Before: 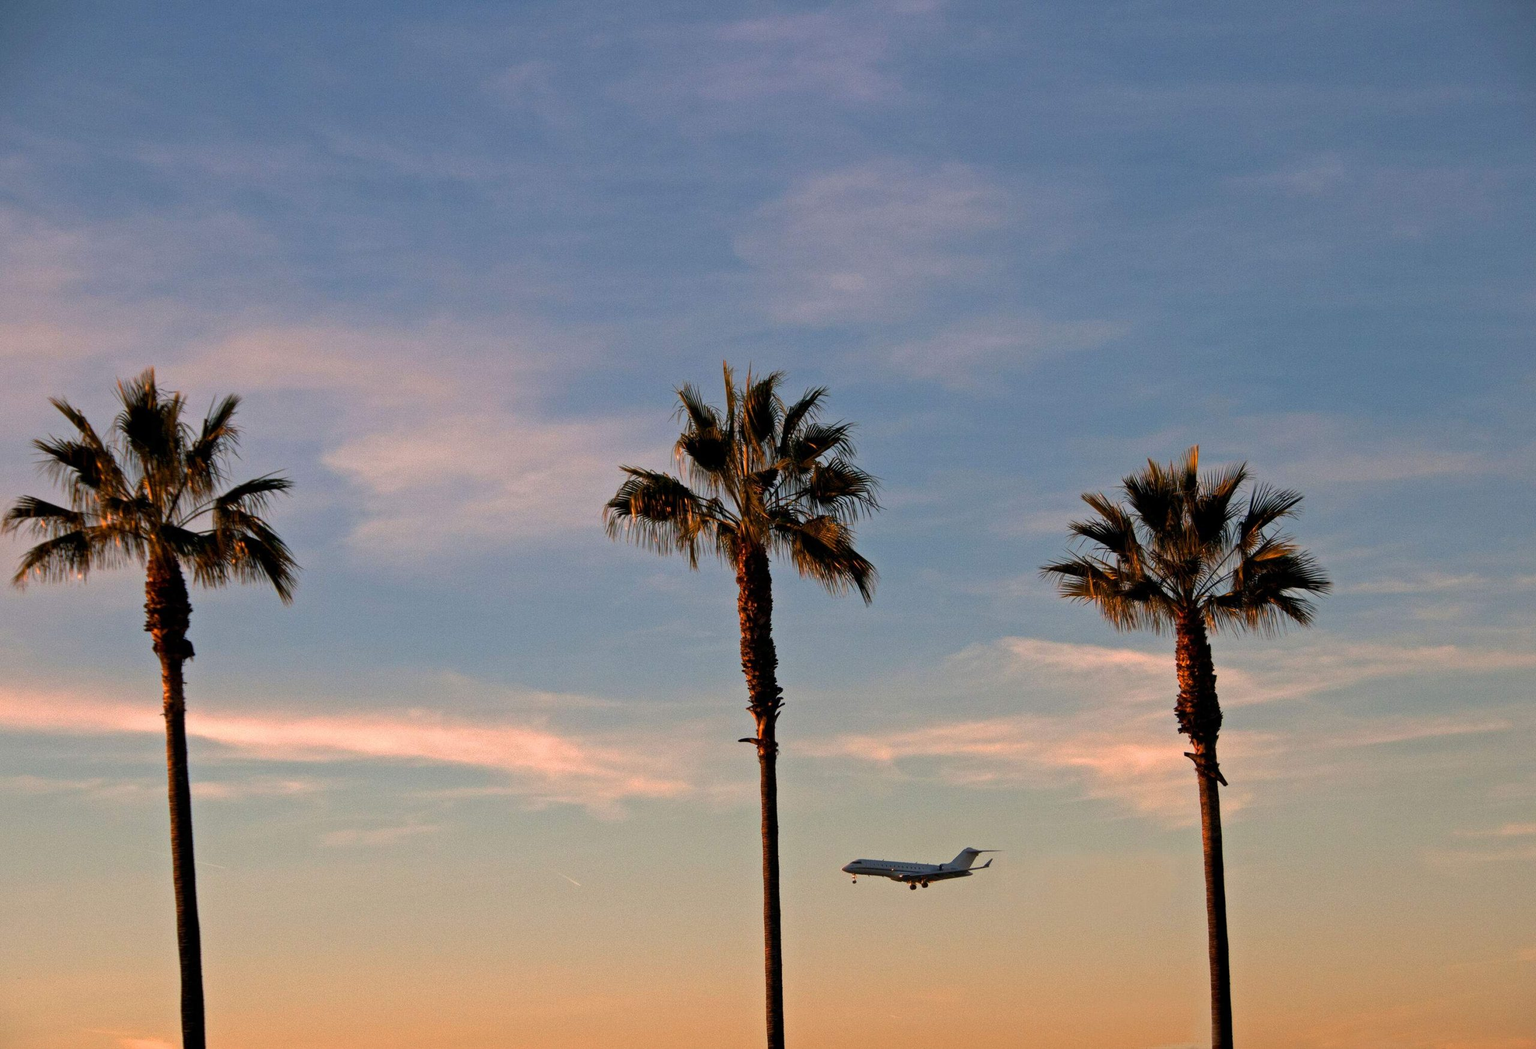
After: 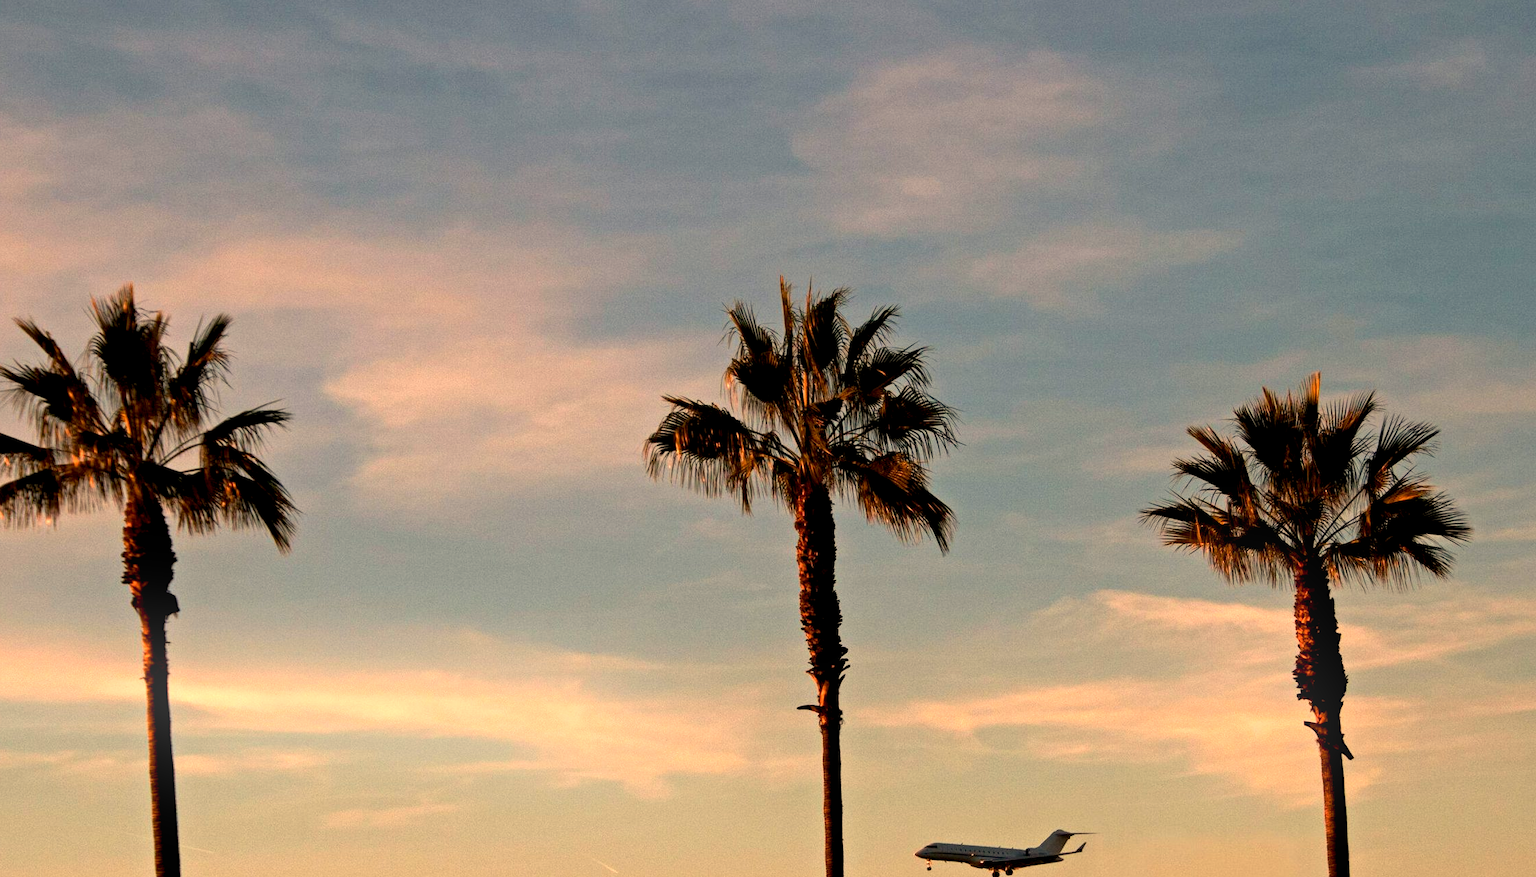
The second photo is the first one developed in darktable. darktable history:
crop and rotate: left 2.425%, top 11.305%, right 9.6%, bottom 15.08%
white balance: red 1.123, blue 0.83
color balance rgb: global vibrance 10%
tone equalizer: -8 EV -0.417 EV, -7 EV -0.389 EV, -6 EV -0.333 EV, -5 EV -0.222 EV, -3 EV 0.222 EV, -2 EV 0.333 EV, -1 EV 0.389 EV, +0 EV 0.417 EV, edges refinement/feathering 500, mask exposure compensation -1.57 EV, preserve details no
bloom: size 16%, threshold 98%, strength 20%
exposure: black level correction 0.01, exposure 0.014 EV, compensate highlight preservation false
